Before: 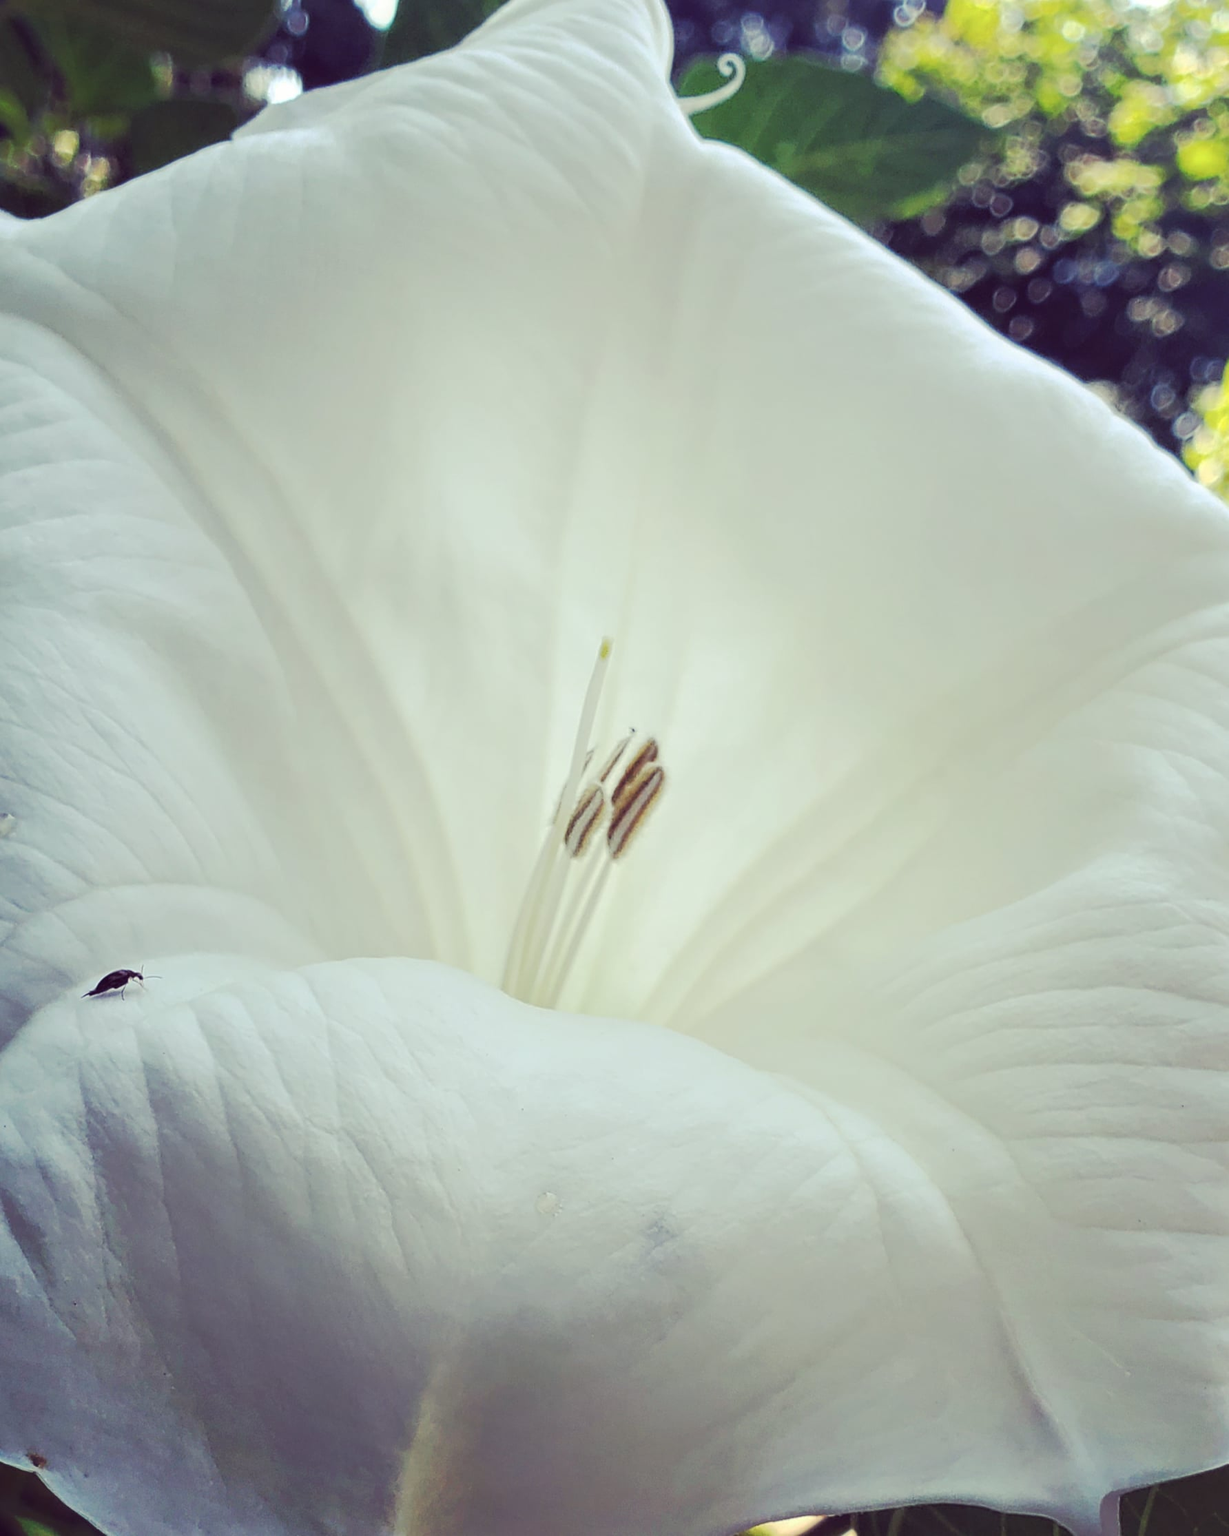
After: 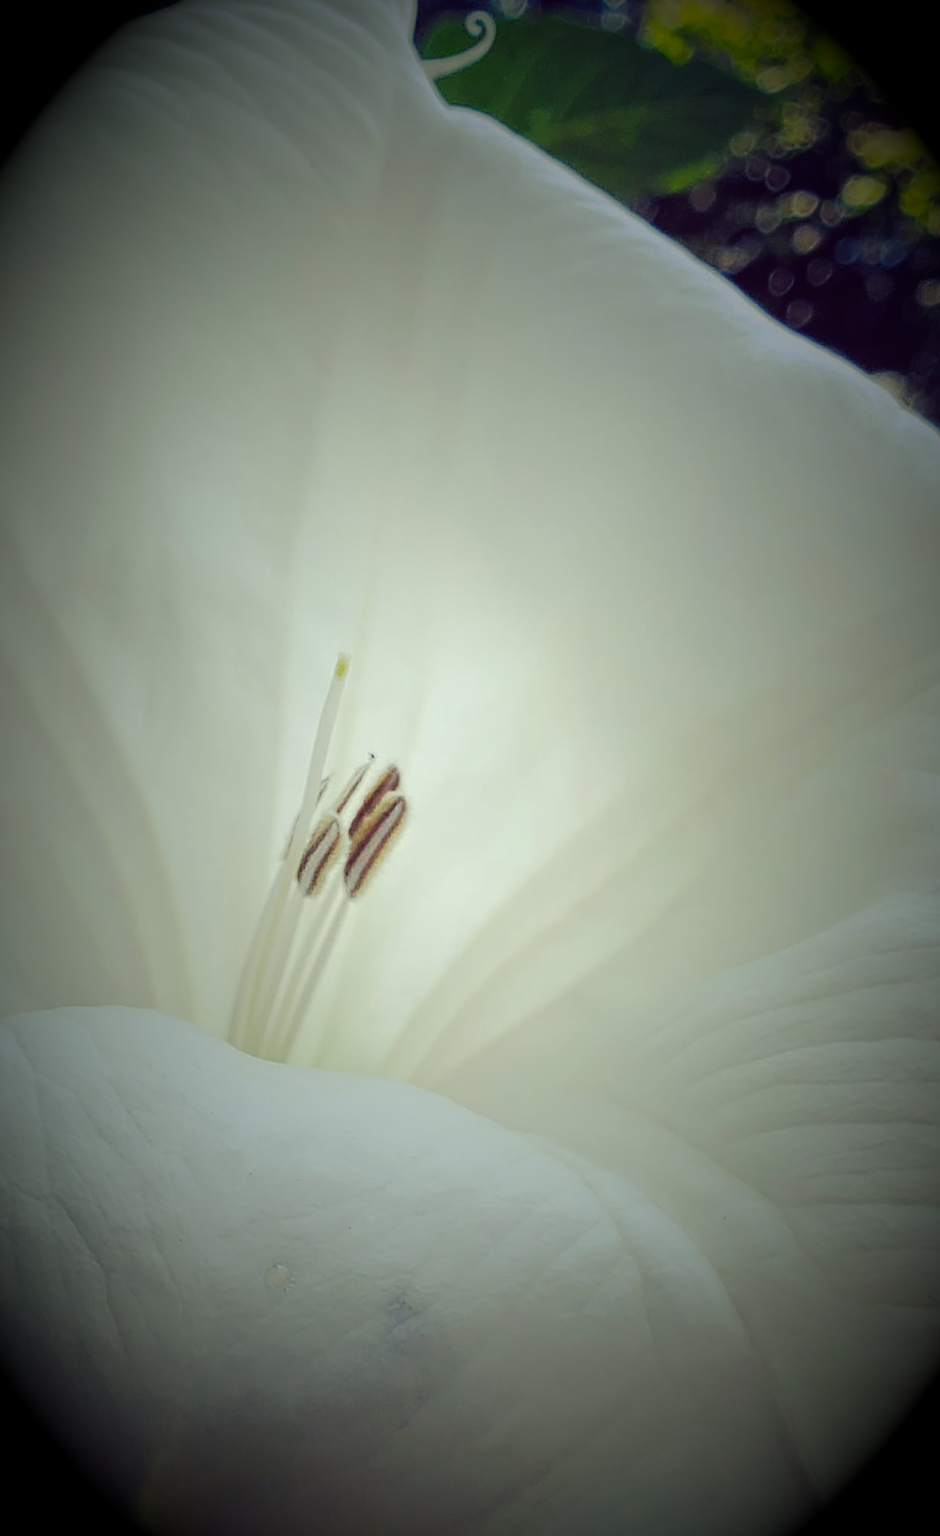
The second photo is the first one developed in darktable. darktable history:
crop and rotate: left 24.034%, top 2.838%, right 6.406%, bottom 6.299%
sharpen: radius 1.272, amount 0.305, threshold 0
vignetting: fall-off start 15.9%, fall-off radius 100%, brightness -1, saturation 0.5, width/height ratio 0.719
